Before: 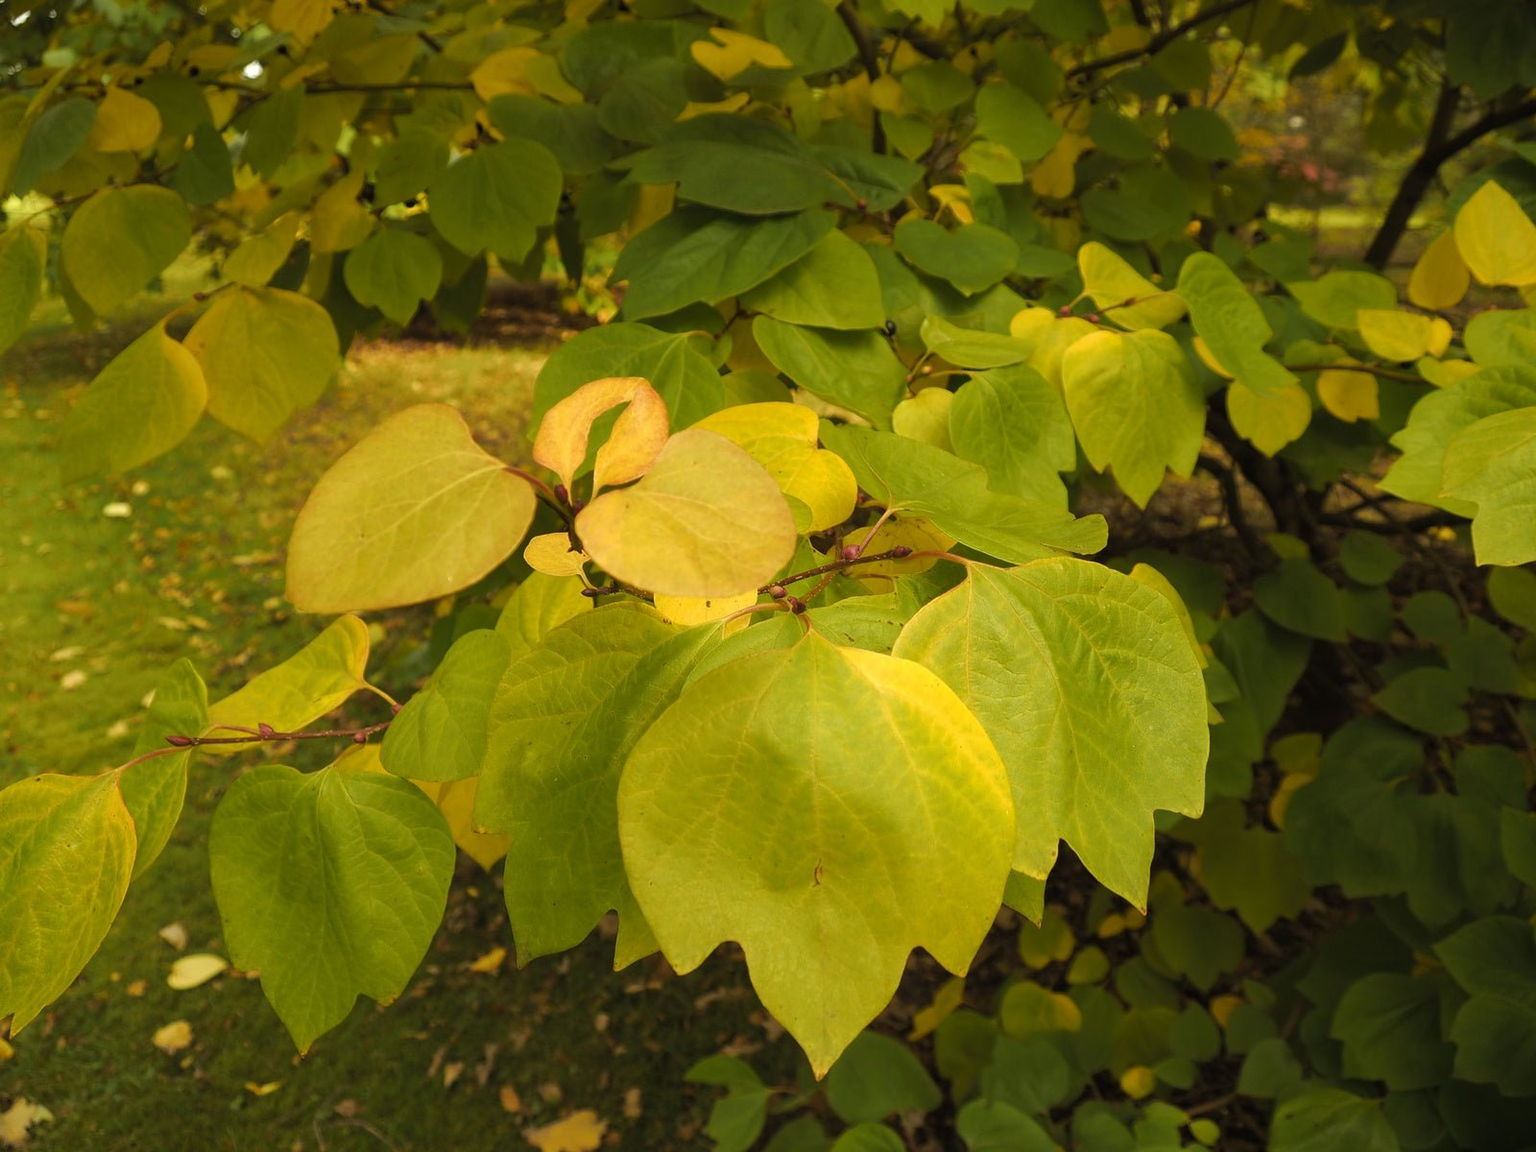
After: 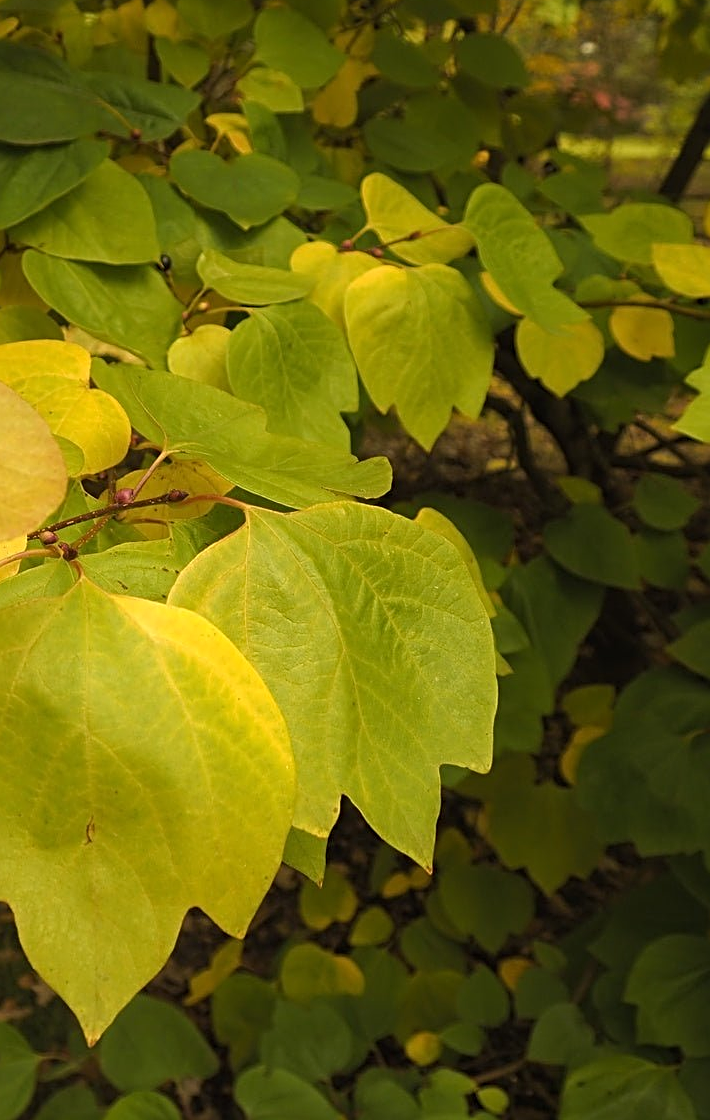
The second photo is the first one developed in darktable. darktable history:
crop: left 47.628%, top 6.643%, right 7.874%
white balance: red 1.009, blue 1.027
sharpen: radius 2.767
